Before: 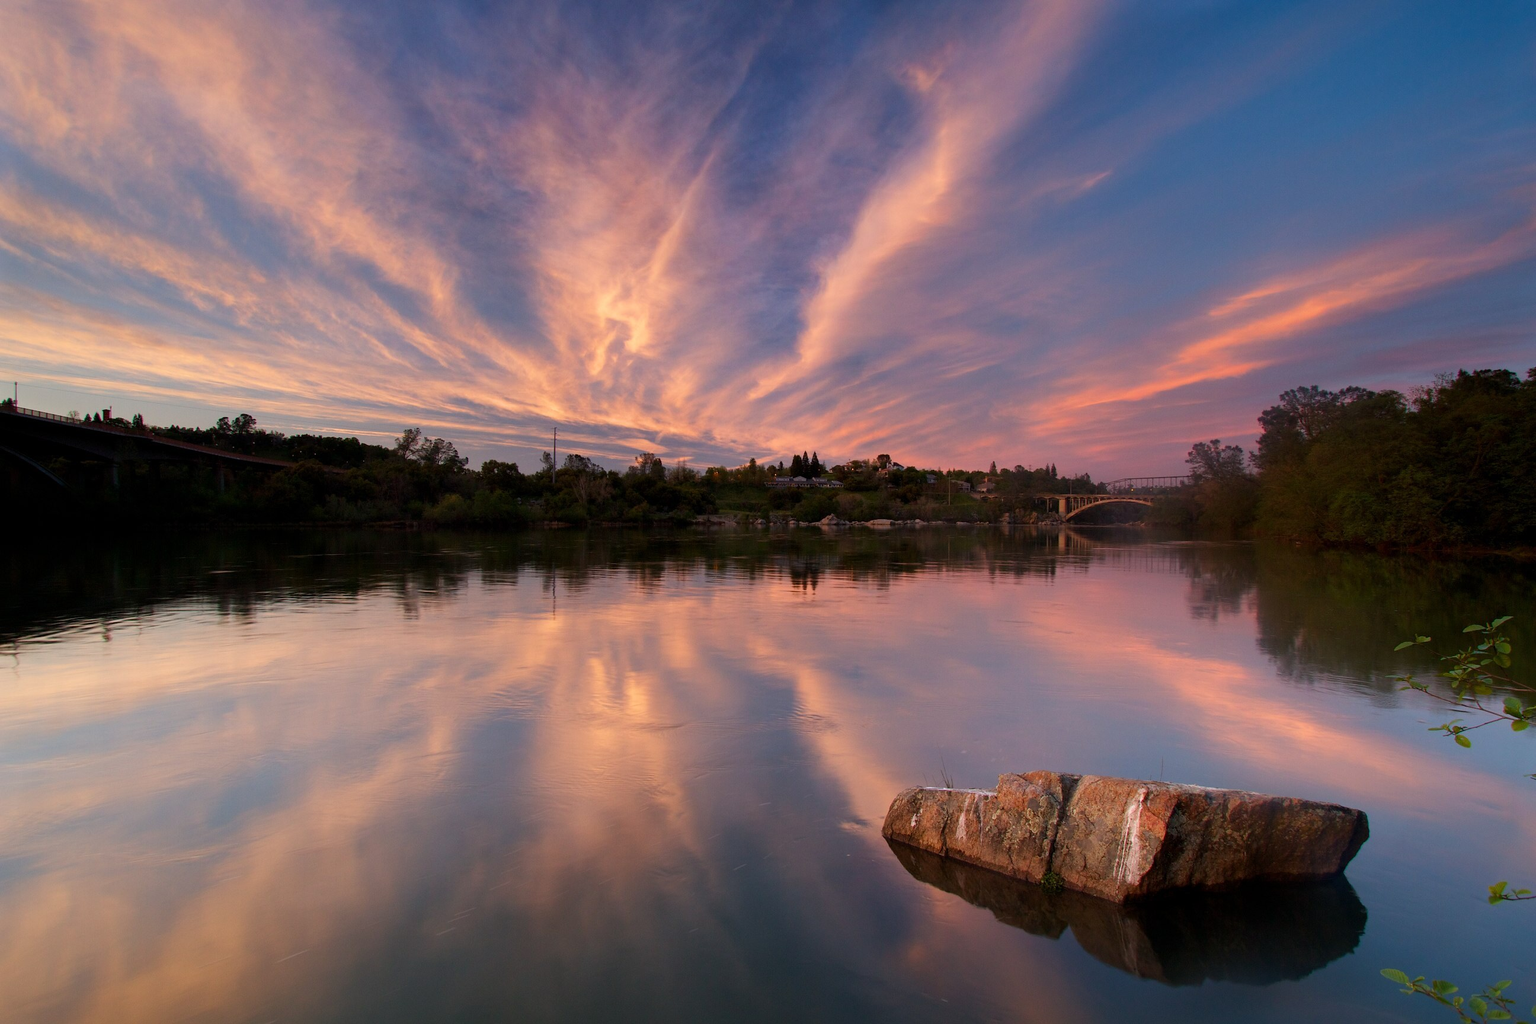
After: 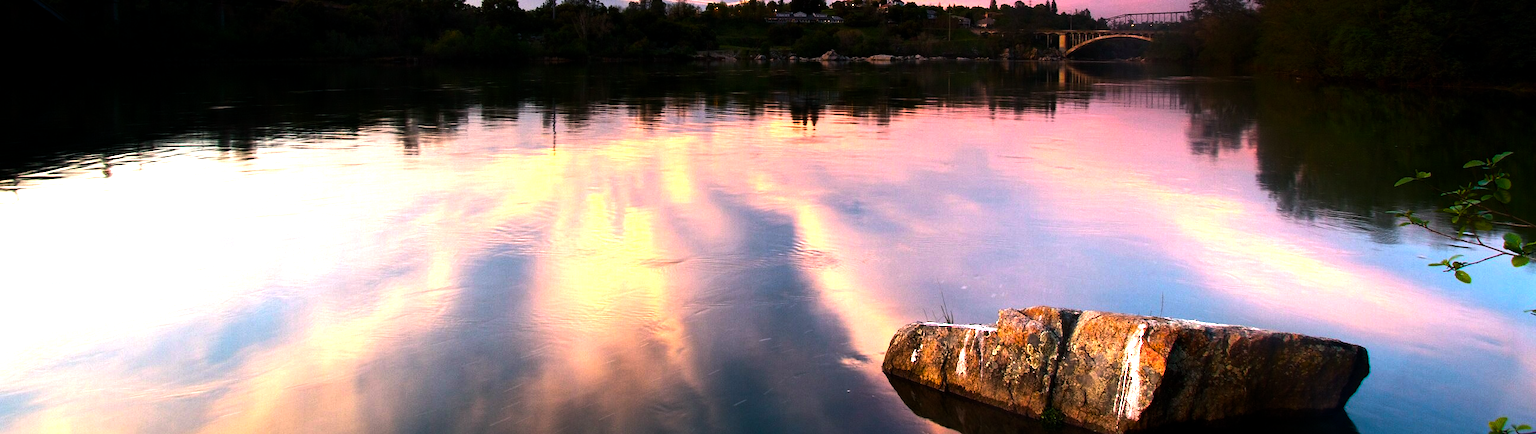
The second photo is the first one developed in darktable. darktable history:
color balance rgb: power › luminance -7.962%, power › chroma 1.11%, power › hue 217.49°, perceptual saturation grading › global saturation 30.645%, perceptual brilliance grading › highlights 47.481%, perceptual brilliance grading › mid-tones 22.089%, perceptual brilliance grading › shadows -6.032%, global vibrance 20%
crop: top 45.379%, bottom 12.133%
tone equalizer: -8 EV -0.725 EV, -7 EV -0.714 EV, -6 EV -0.638 EV, -5 EV -0.364 EV, -3 EV 0.375 EV, -2 EV 0.6 EV, -1 EV 0.683 EV, +0 EV 0.781 EV, edges refinement/feathering 500, mask exposure compensation -1.57 EV, preserve details no
